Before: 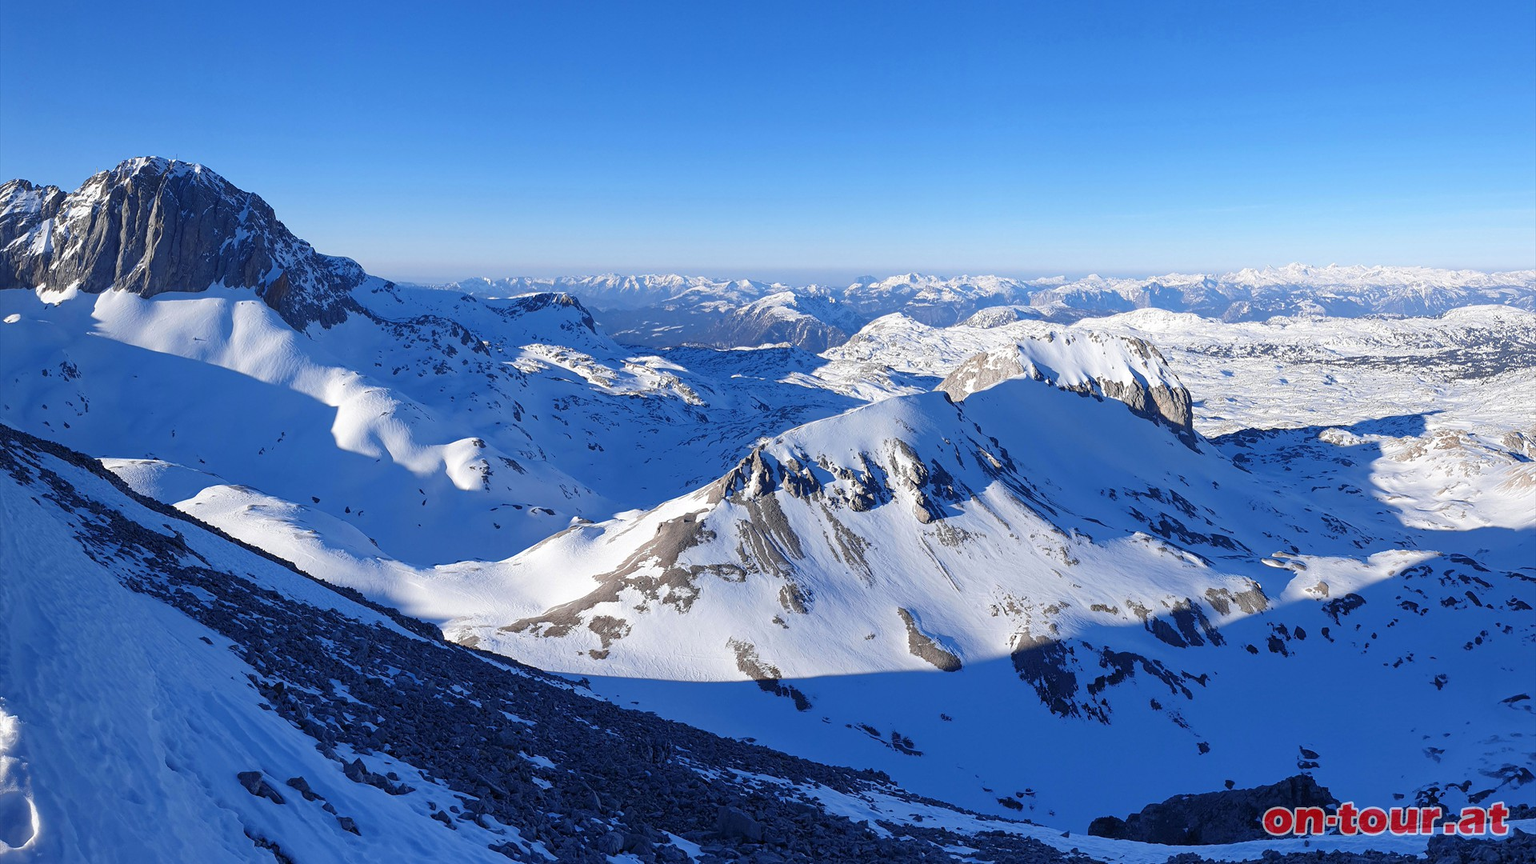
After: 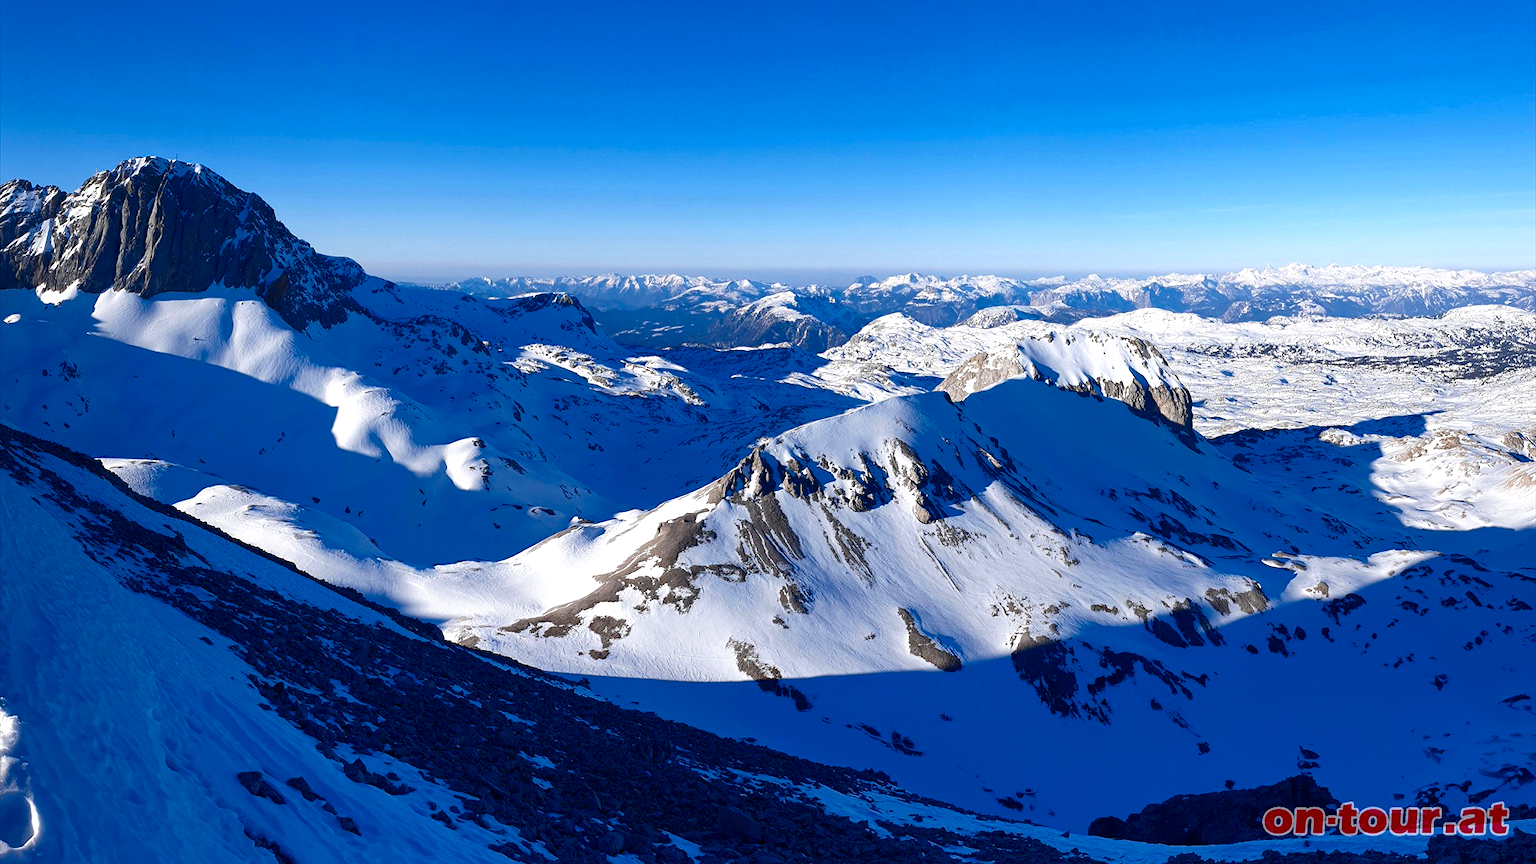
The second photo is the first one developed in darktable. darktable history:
contrast brightness saturation: contrast 0.099, brightness -0.262, saturation 0.149
exposure: exposure 0.259 EV, compensate highlight preservation false
